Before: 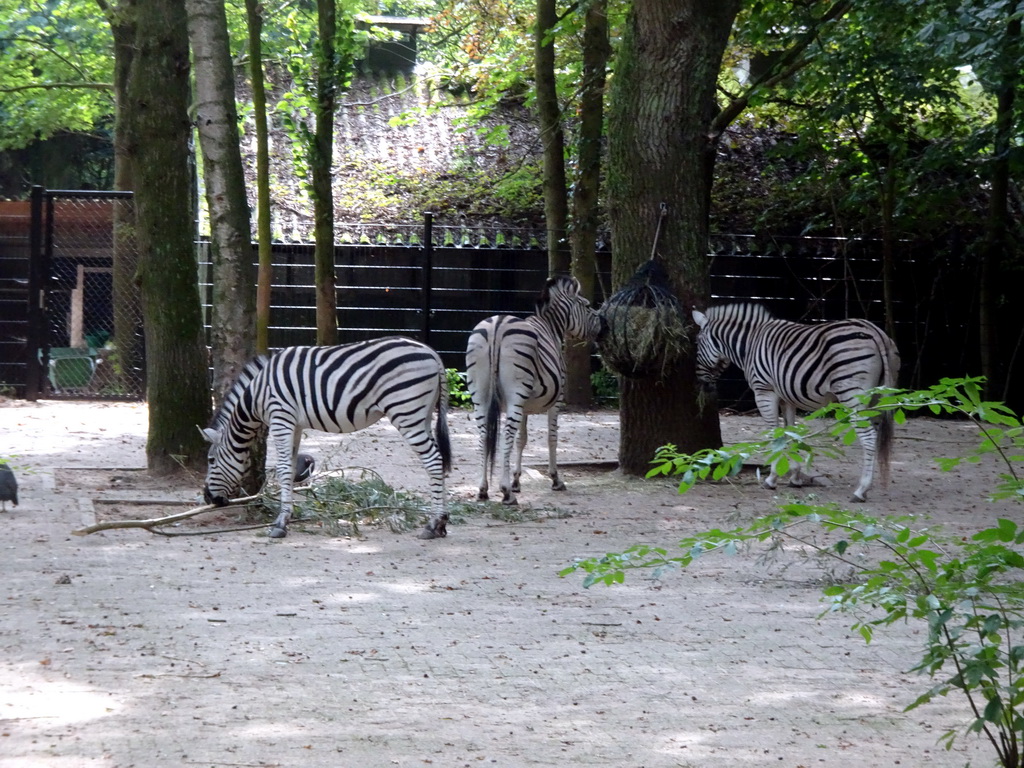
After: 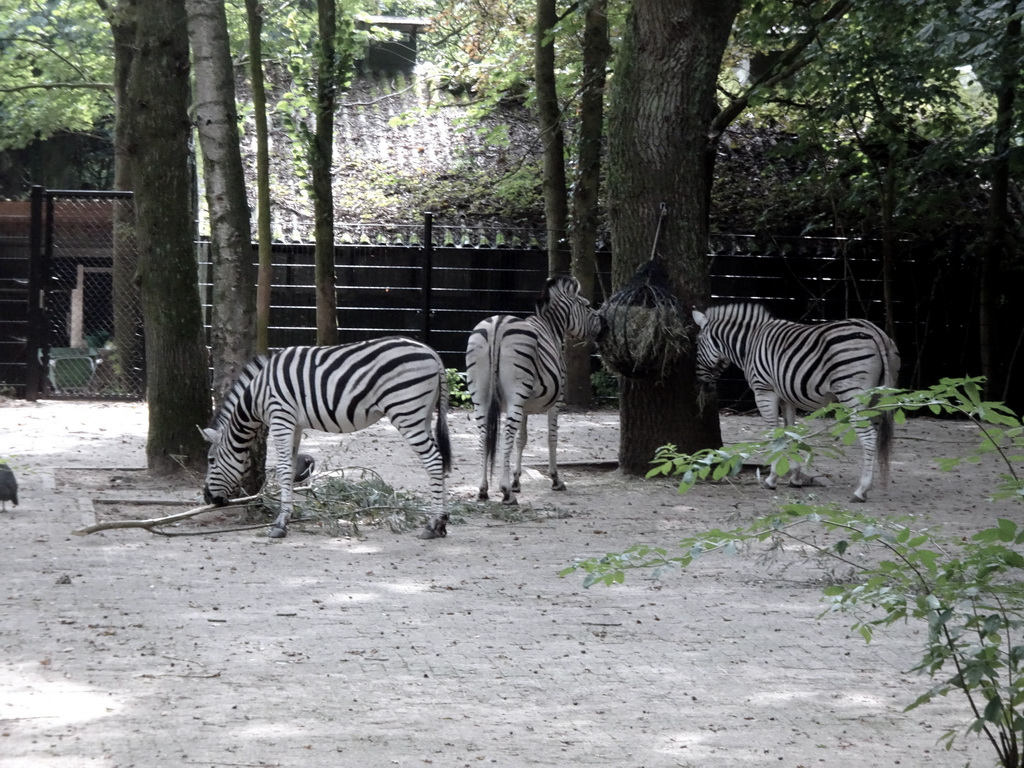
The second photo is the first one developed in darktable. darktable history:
color correction: highlights b* -0.049, saturation 0.531
